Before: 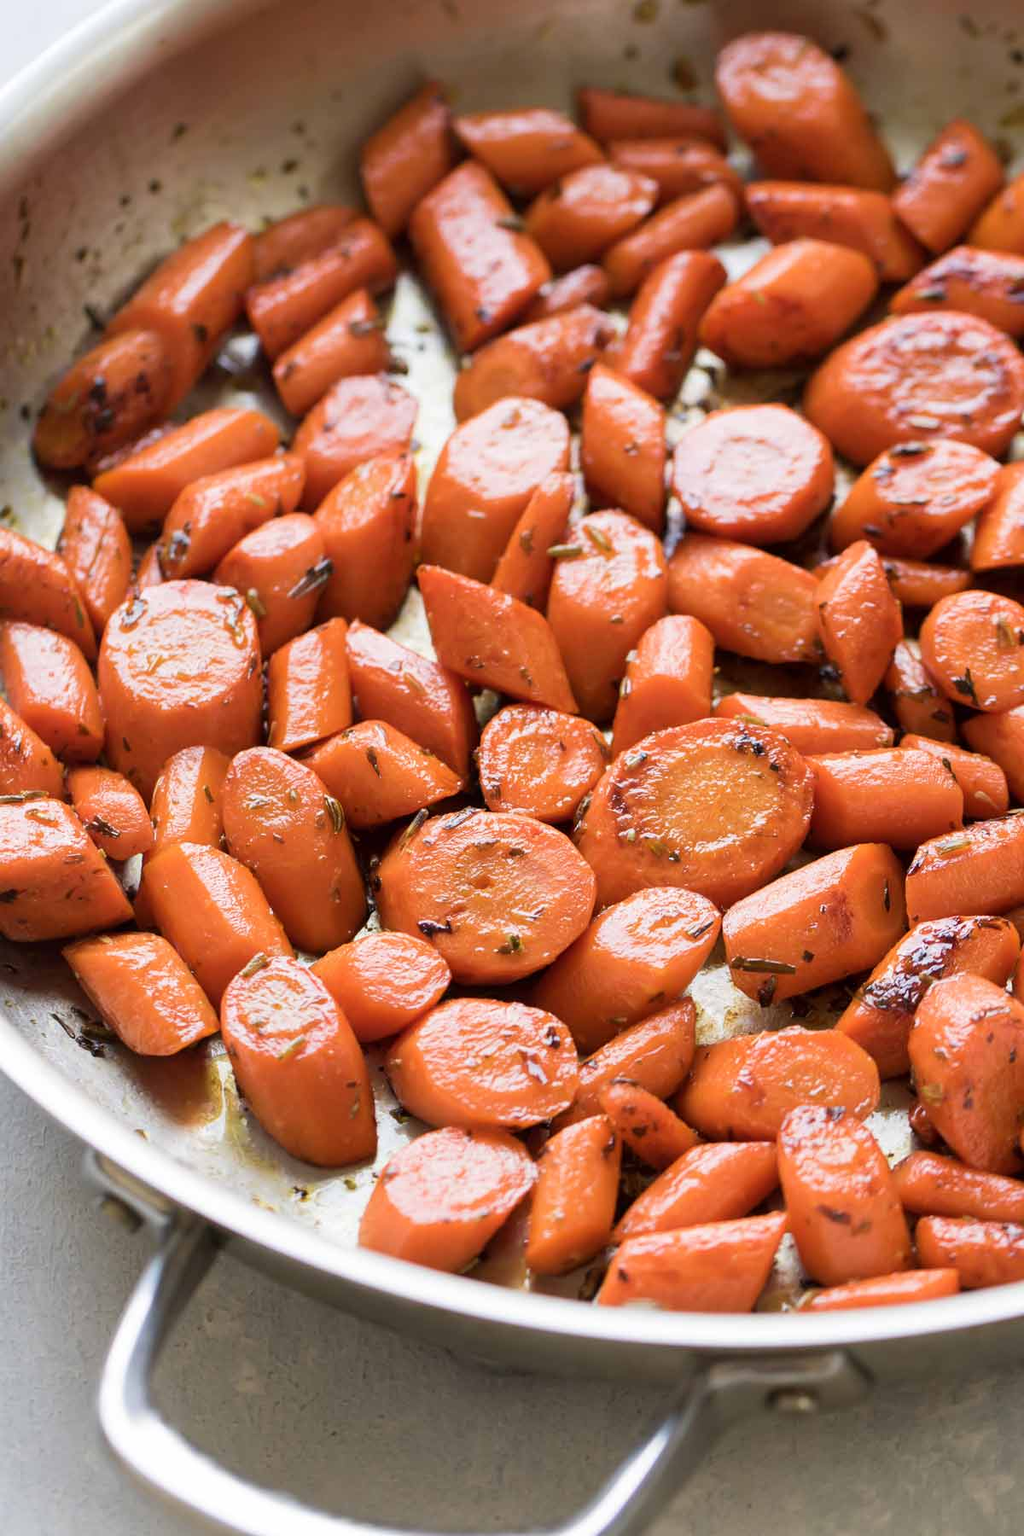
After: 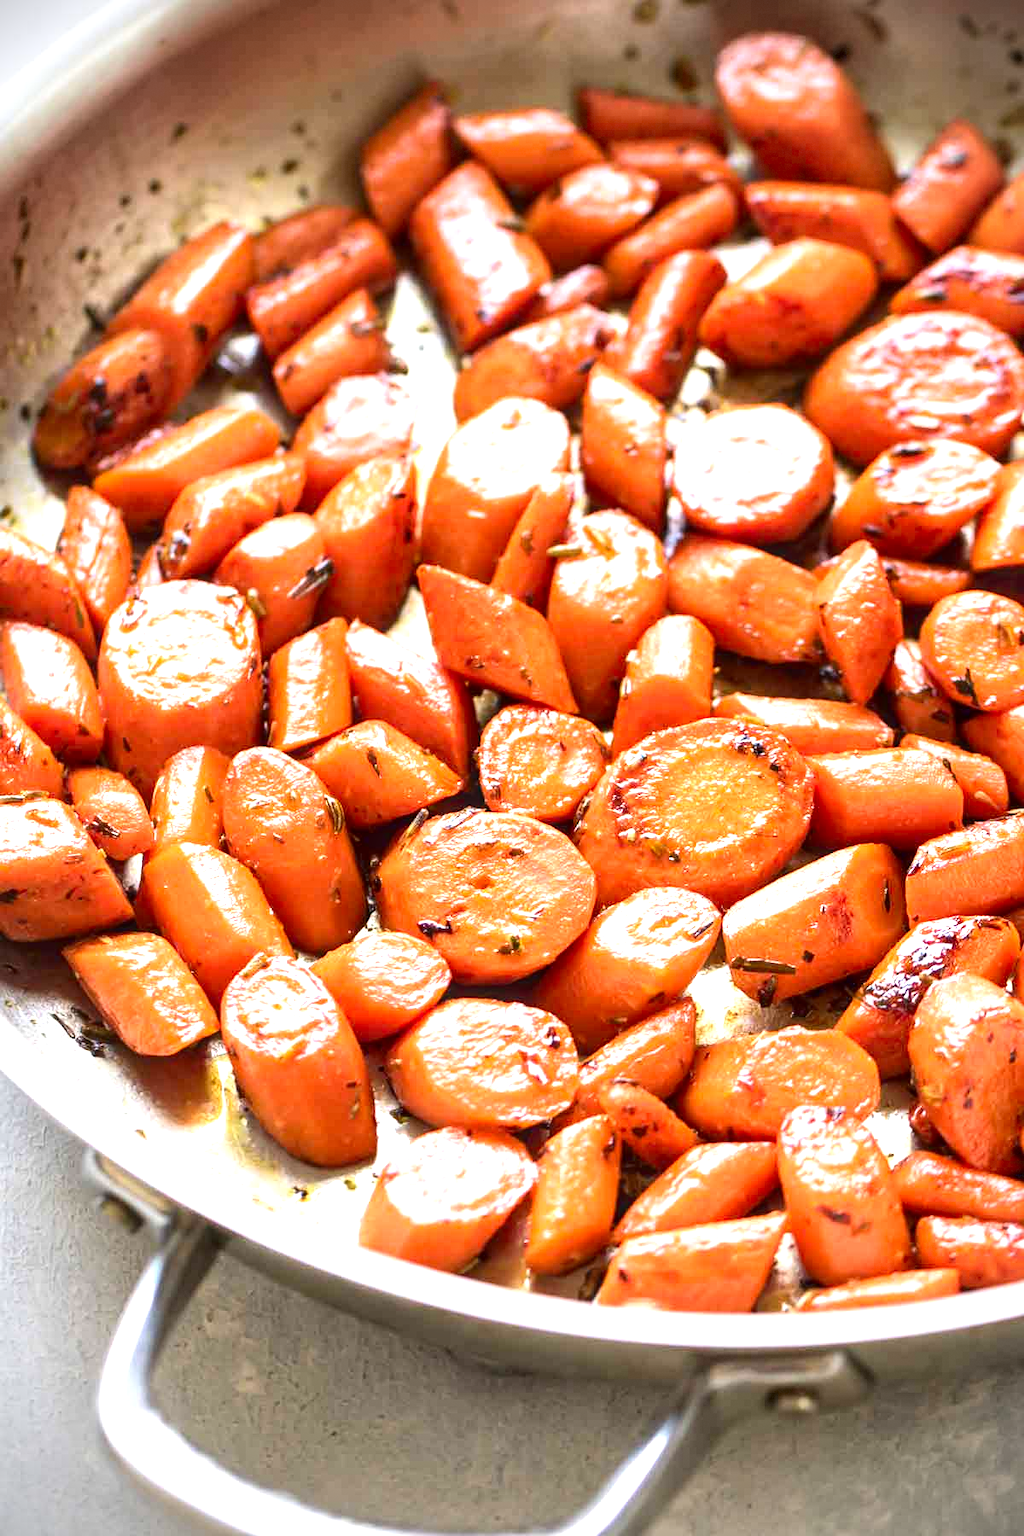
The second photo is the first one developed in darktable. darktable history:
local contrast: on, module defaults
contrast brightness saturation: contrast 0.132, brightness -0.046, saturation 0.155
exposure: exposure 1.001 EV, compensate exposure bias true, compensate highlight preservation false
vignetting: fall-off radius 61.15%, brightness -0.813, dithering 8-bit output
